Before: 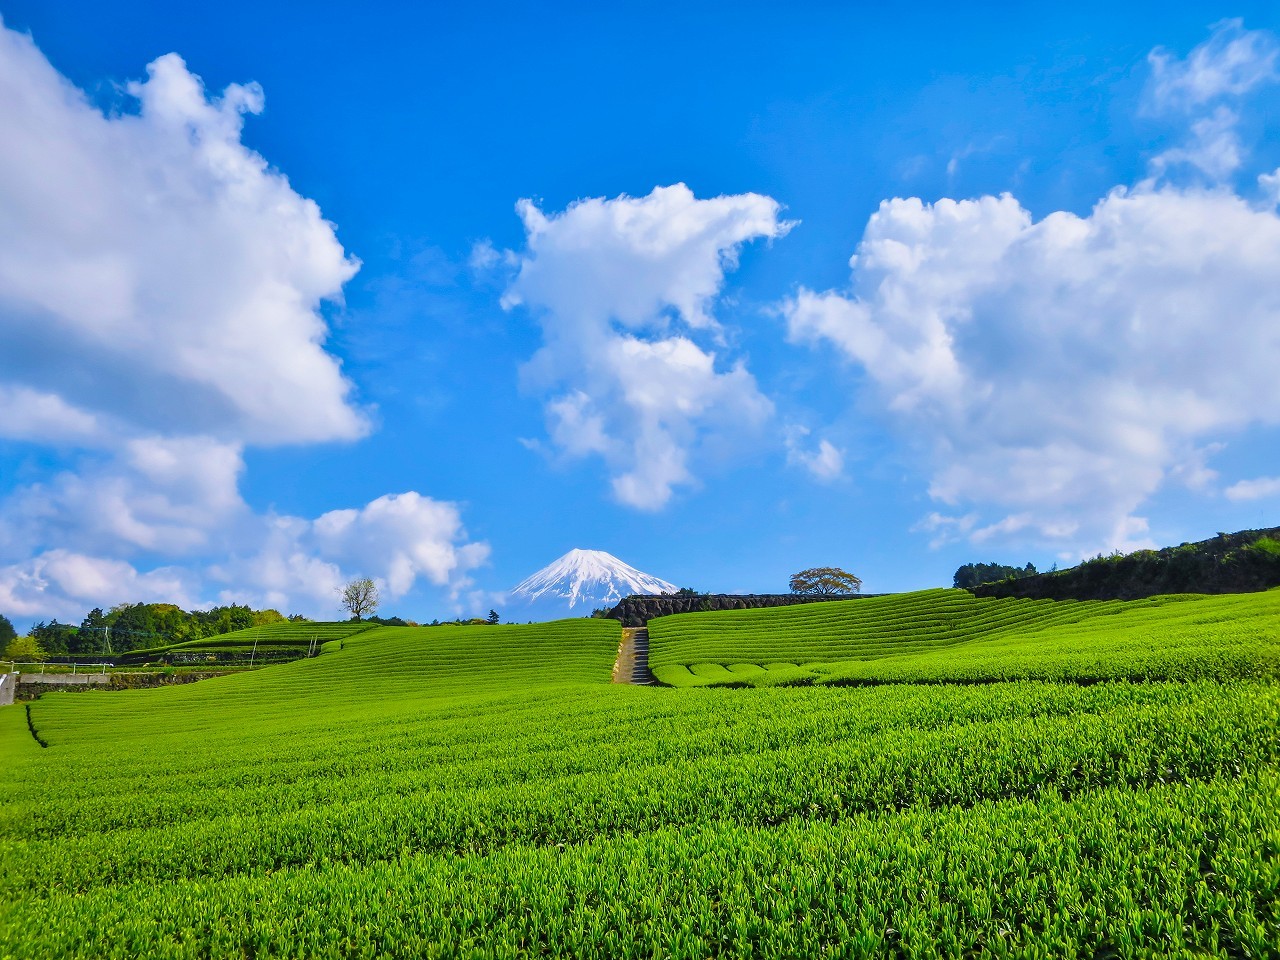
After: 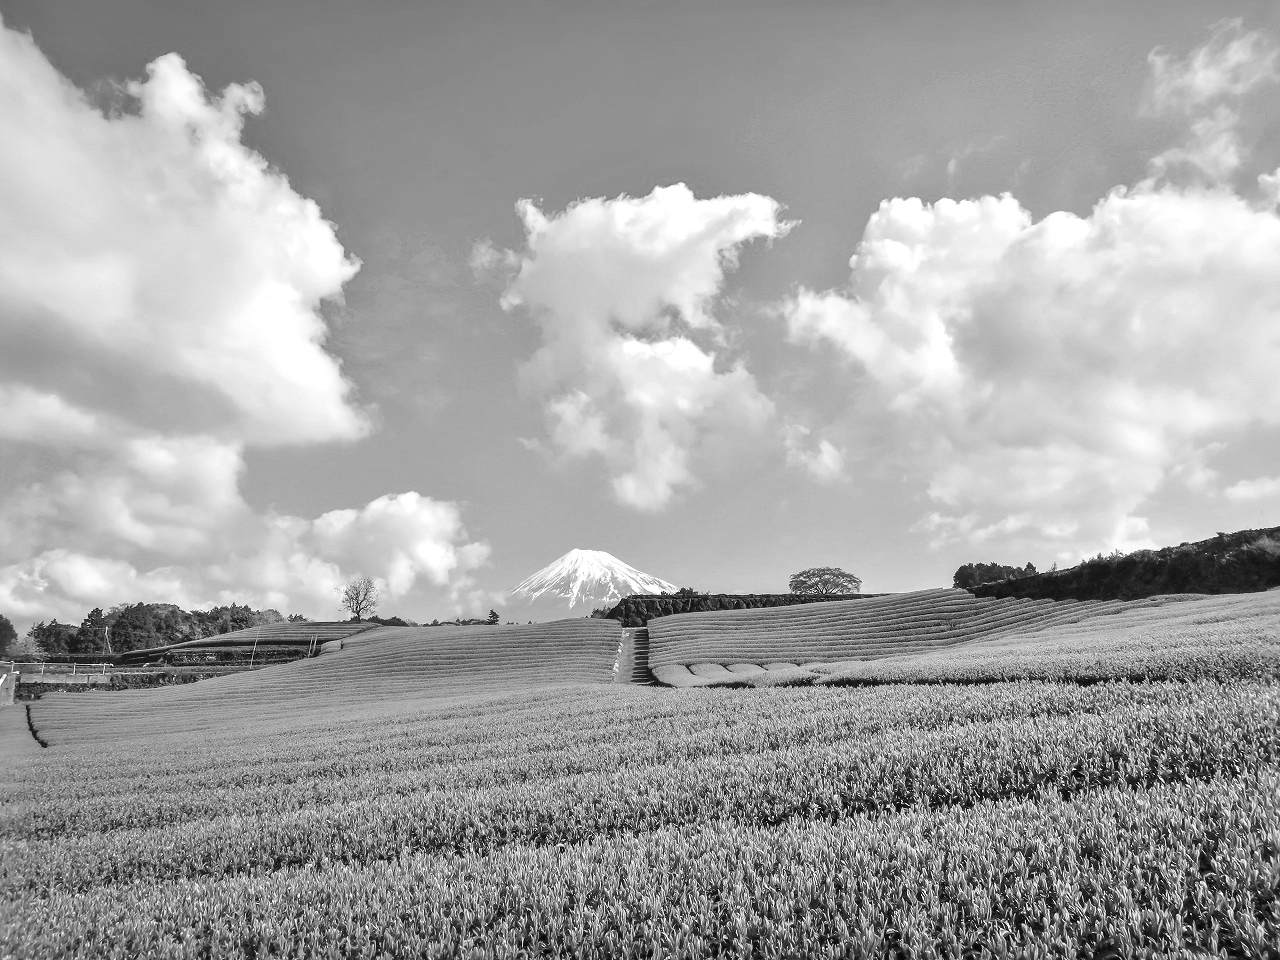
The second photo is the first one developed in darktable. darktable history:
monochrome: on, module defaults
color zones: curves: ch1 [(0.24, 0.634) (0.75, 0.5)]; ch2 [(0.253, 0.437) (0.745, 0.491)], mix 102.12%
contrast brightness saturation: contrast 0.05
exposure: exposure 0.485 EV, compensate highlight preservation false
